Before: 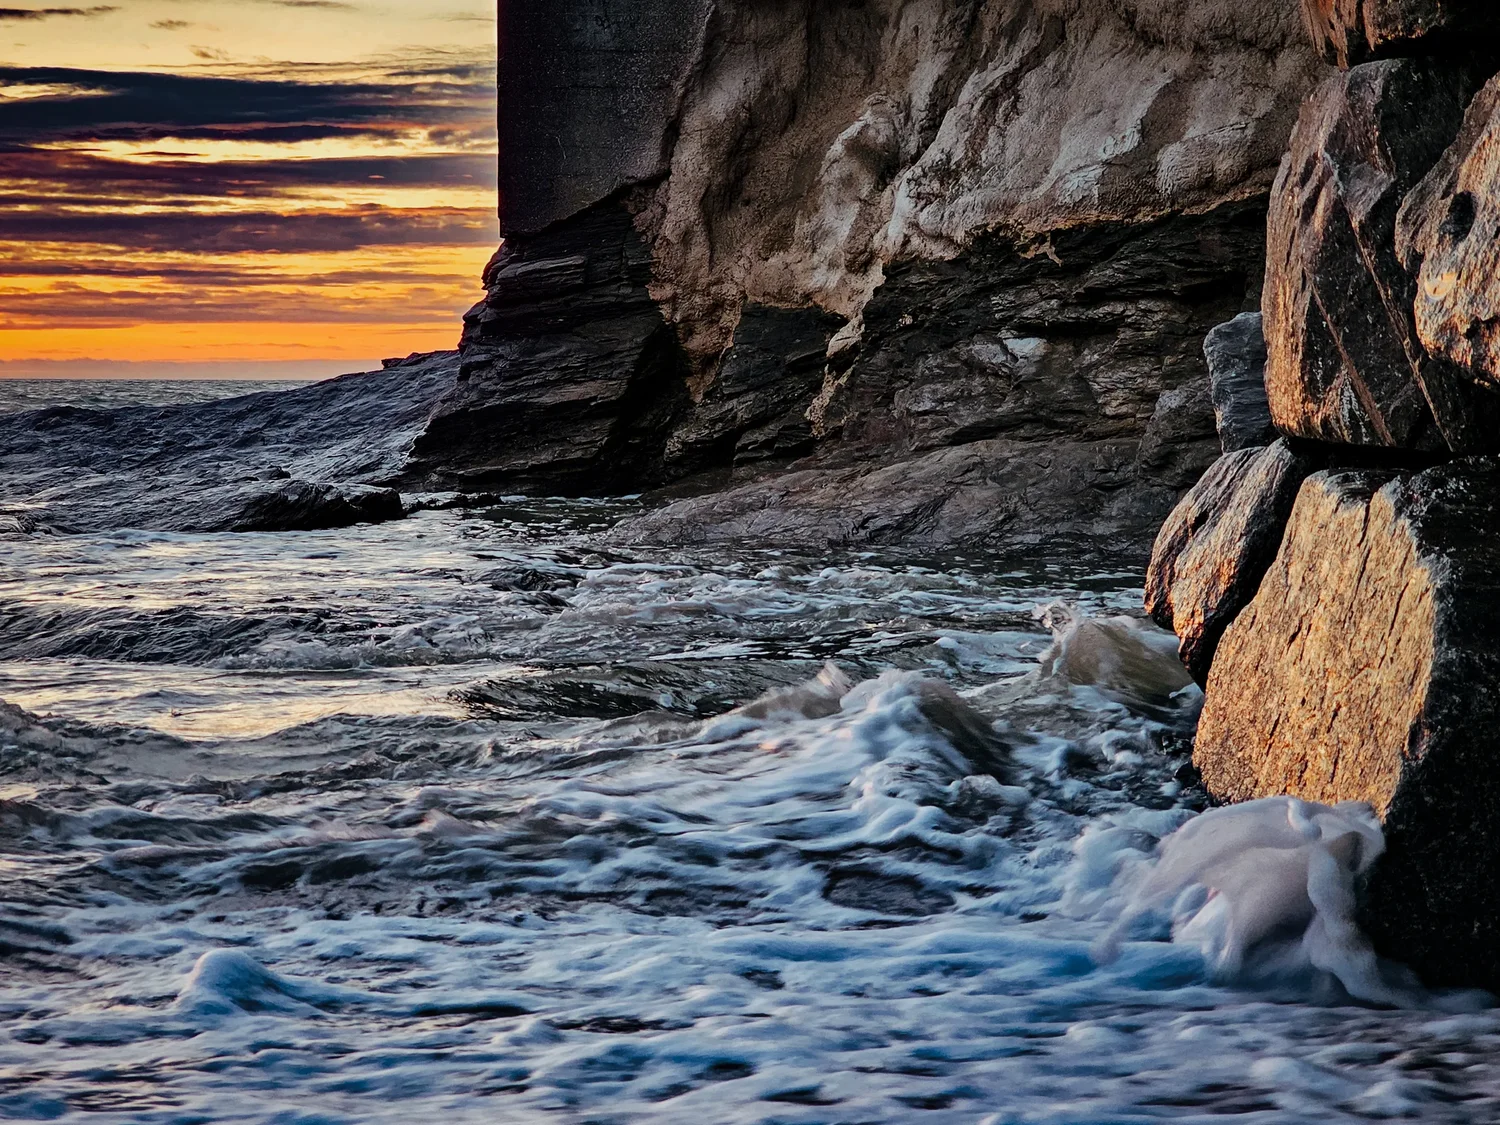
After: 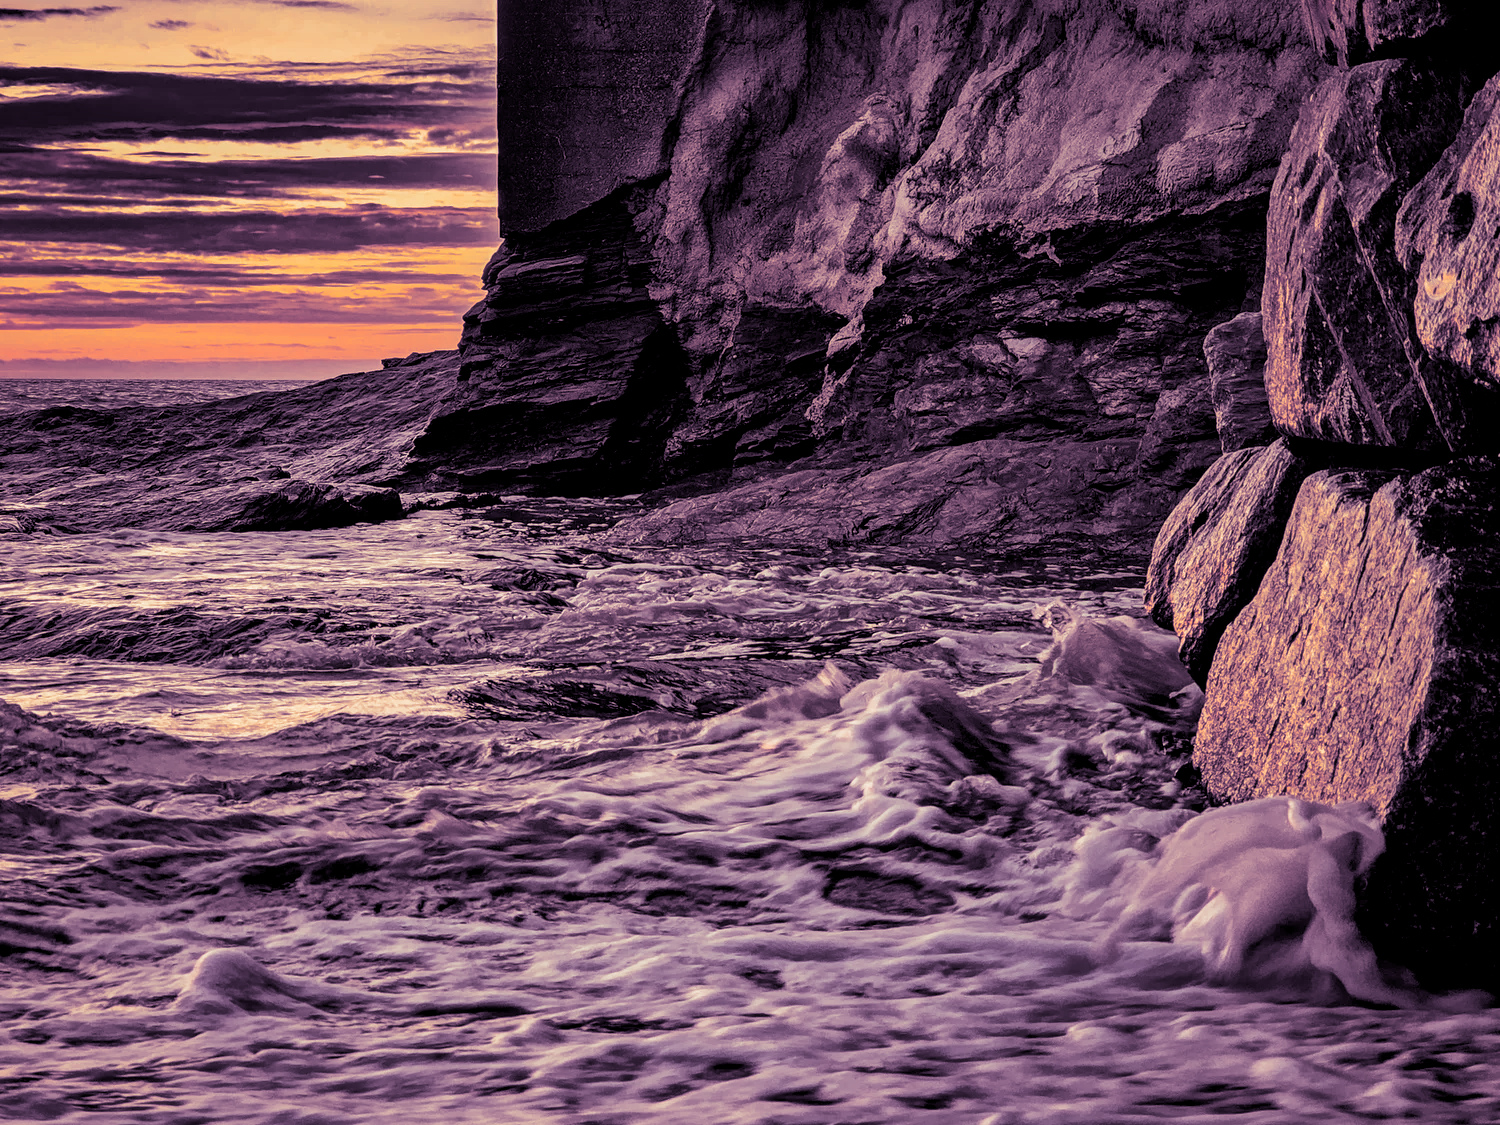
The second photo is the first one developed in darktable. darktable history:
base curve: curves: ch0 [(0, 0) (0.472, 0.455) (1, 1)], preserve colors none
local contrast: on, module defaults
color correction: highlights a* 9.03, highlights b* 8.71, shadows a* 40, shadows b* 40, saturation 0.8
split-toning: shadows › hue 266.4°, shadows › saturation 0.4, highlights › hue 61.2°, highlights › saturation 0.3, compress 0%
